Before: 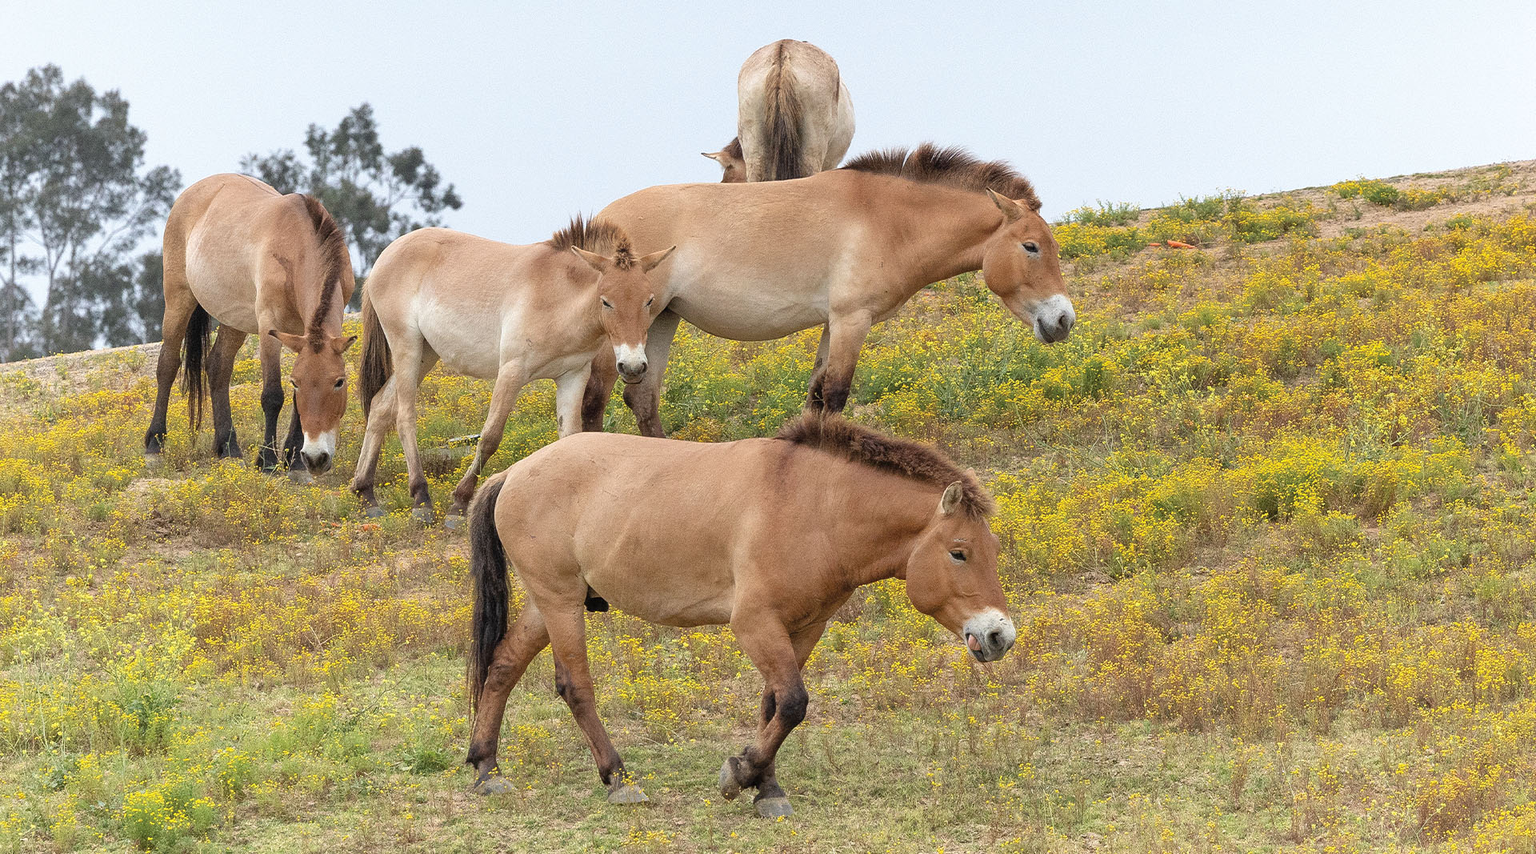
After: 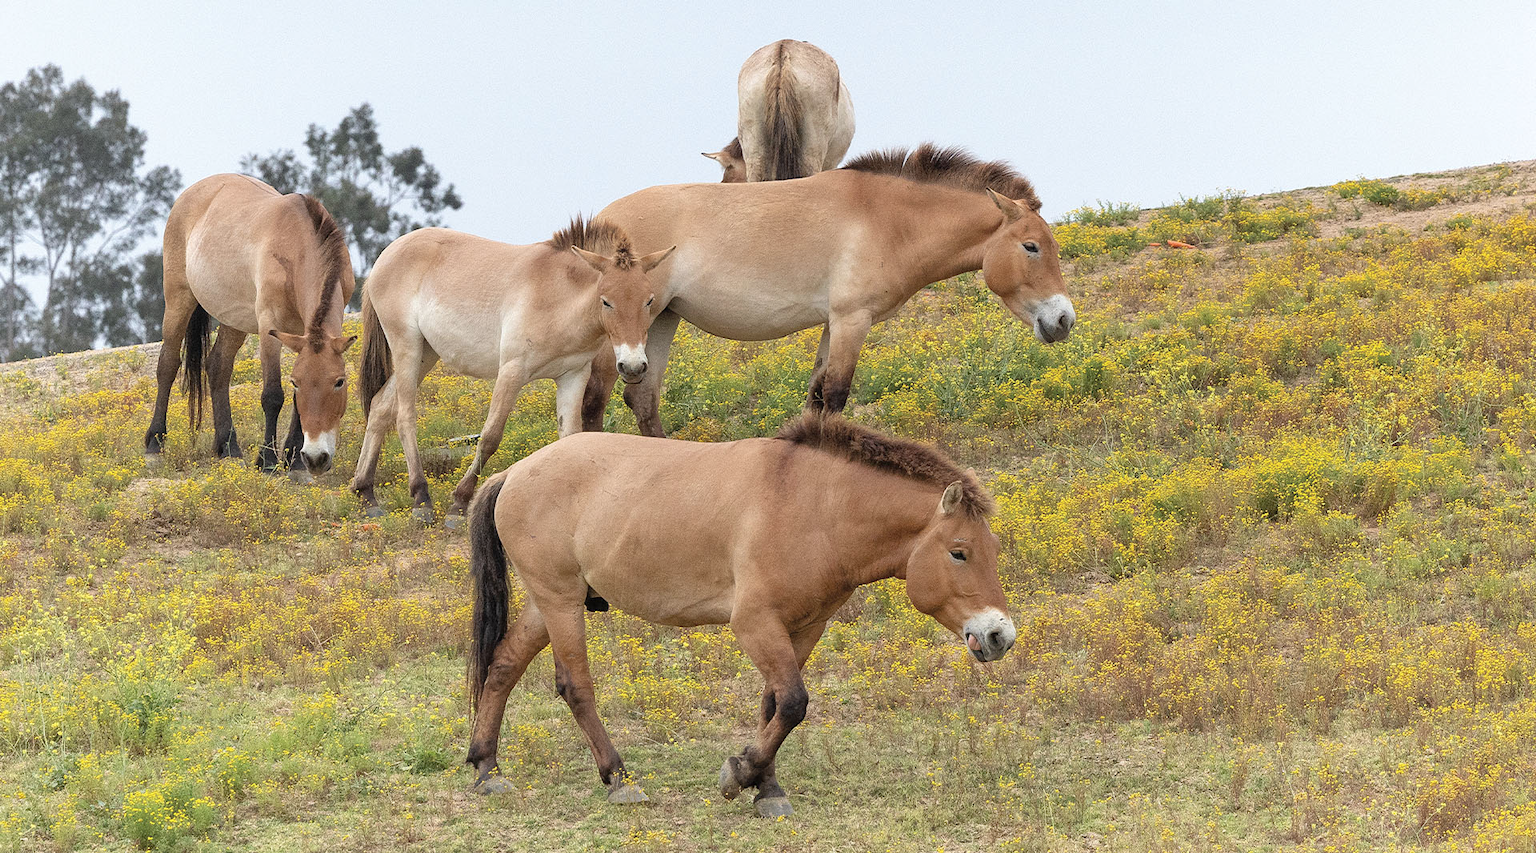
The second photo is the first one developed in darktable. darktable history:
contrast brightness saturation: saturation -0.063
